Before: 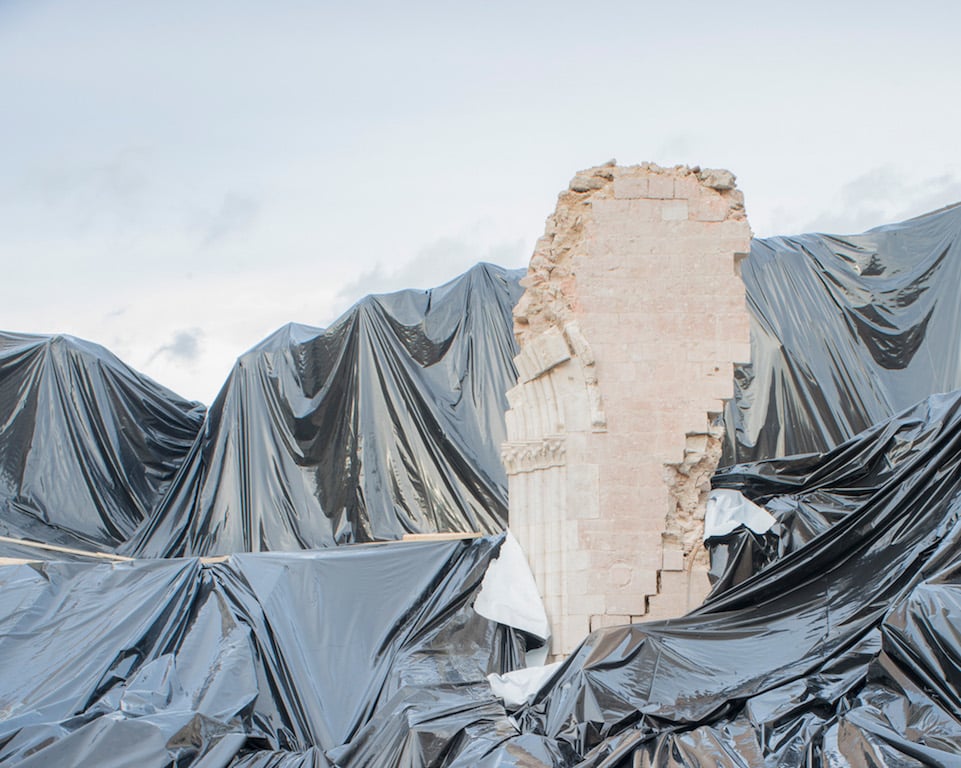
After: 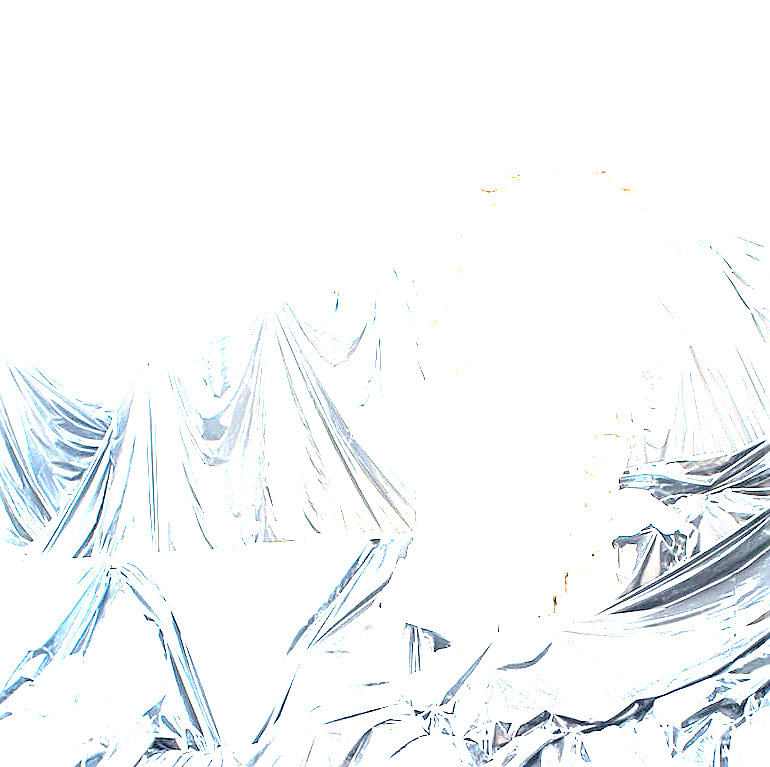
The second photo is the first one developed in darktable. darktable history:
crop and rotate: left 9.603%, right 10.2%
sharpen: on, module defaults
exposure: black level correction 0, exposure 4.005 EV, compensate highlight preservation false
contrast brightness saturation: brightness 0.143
